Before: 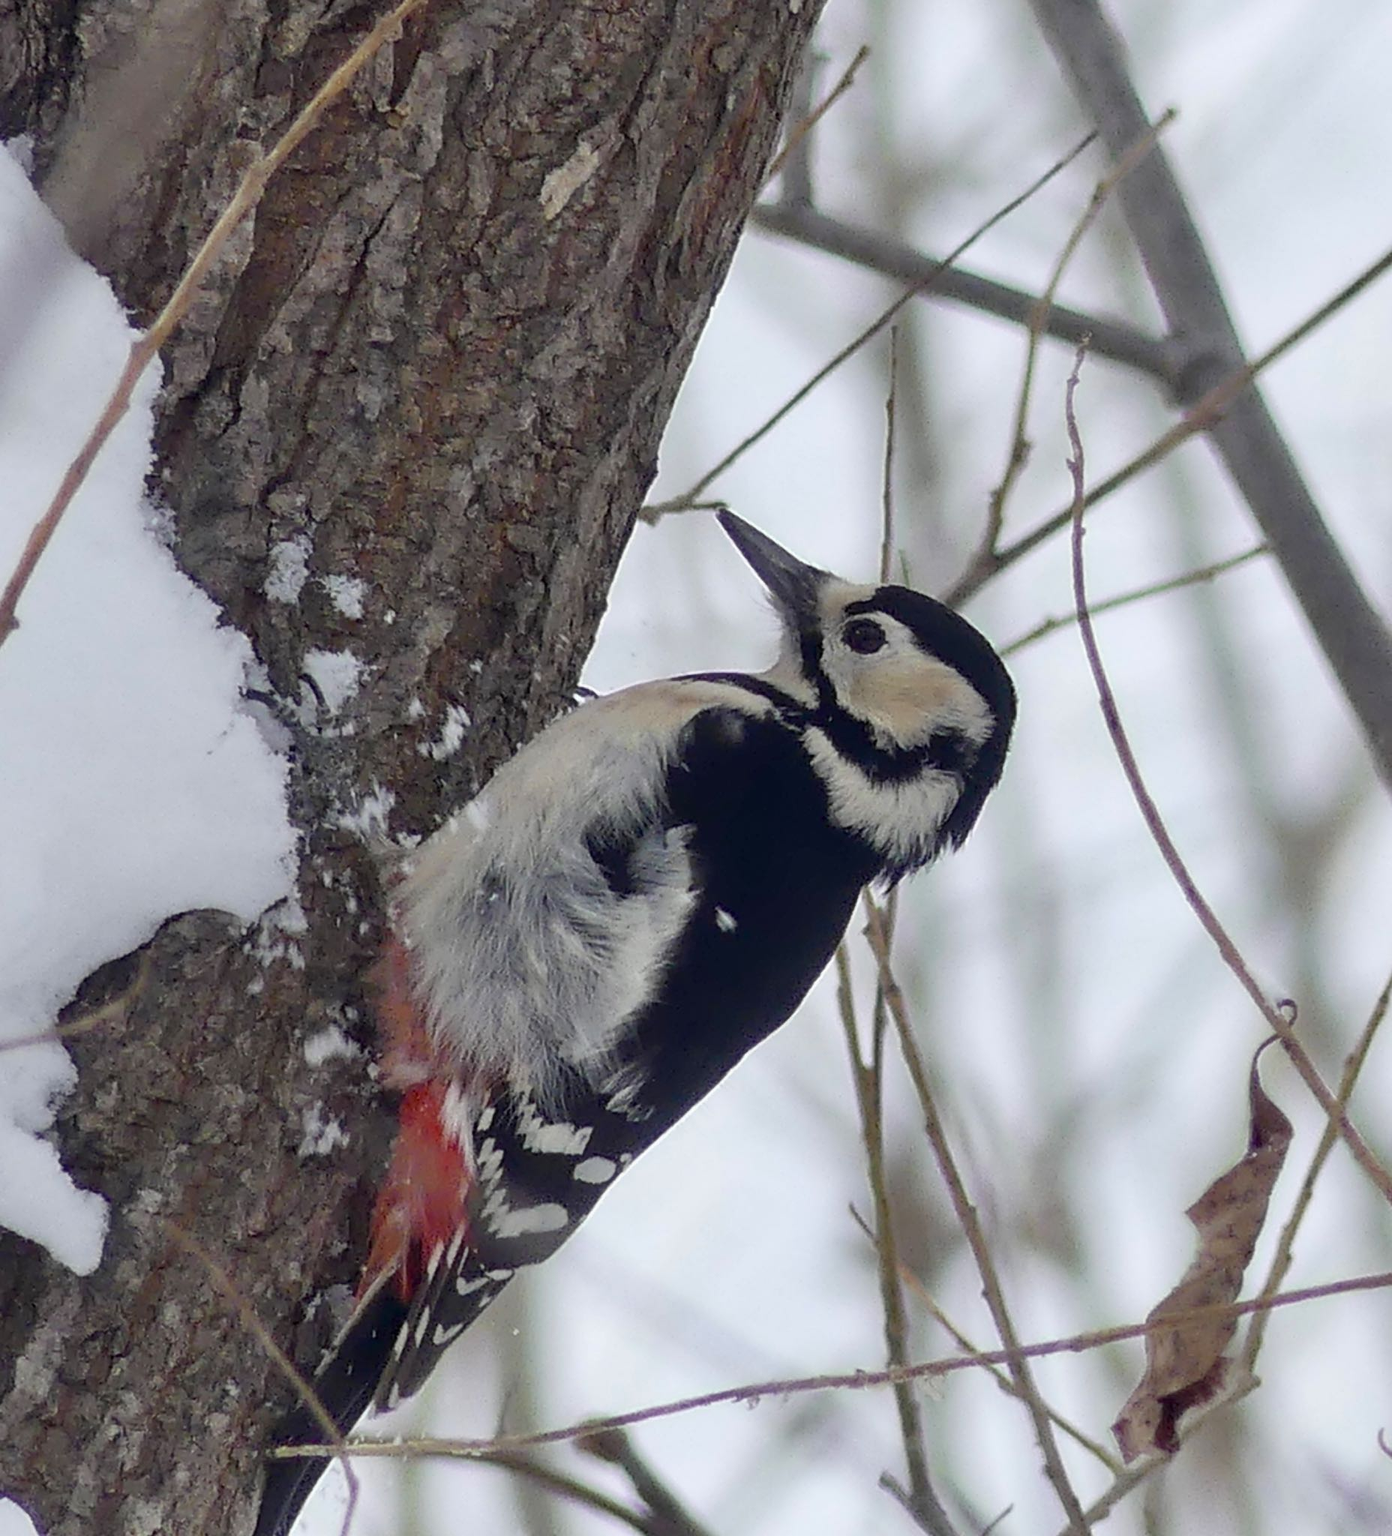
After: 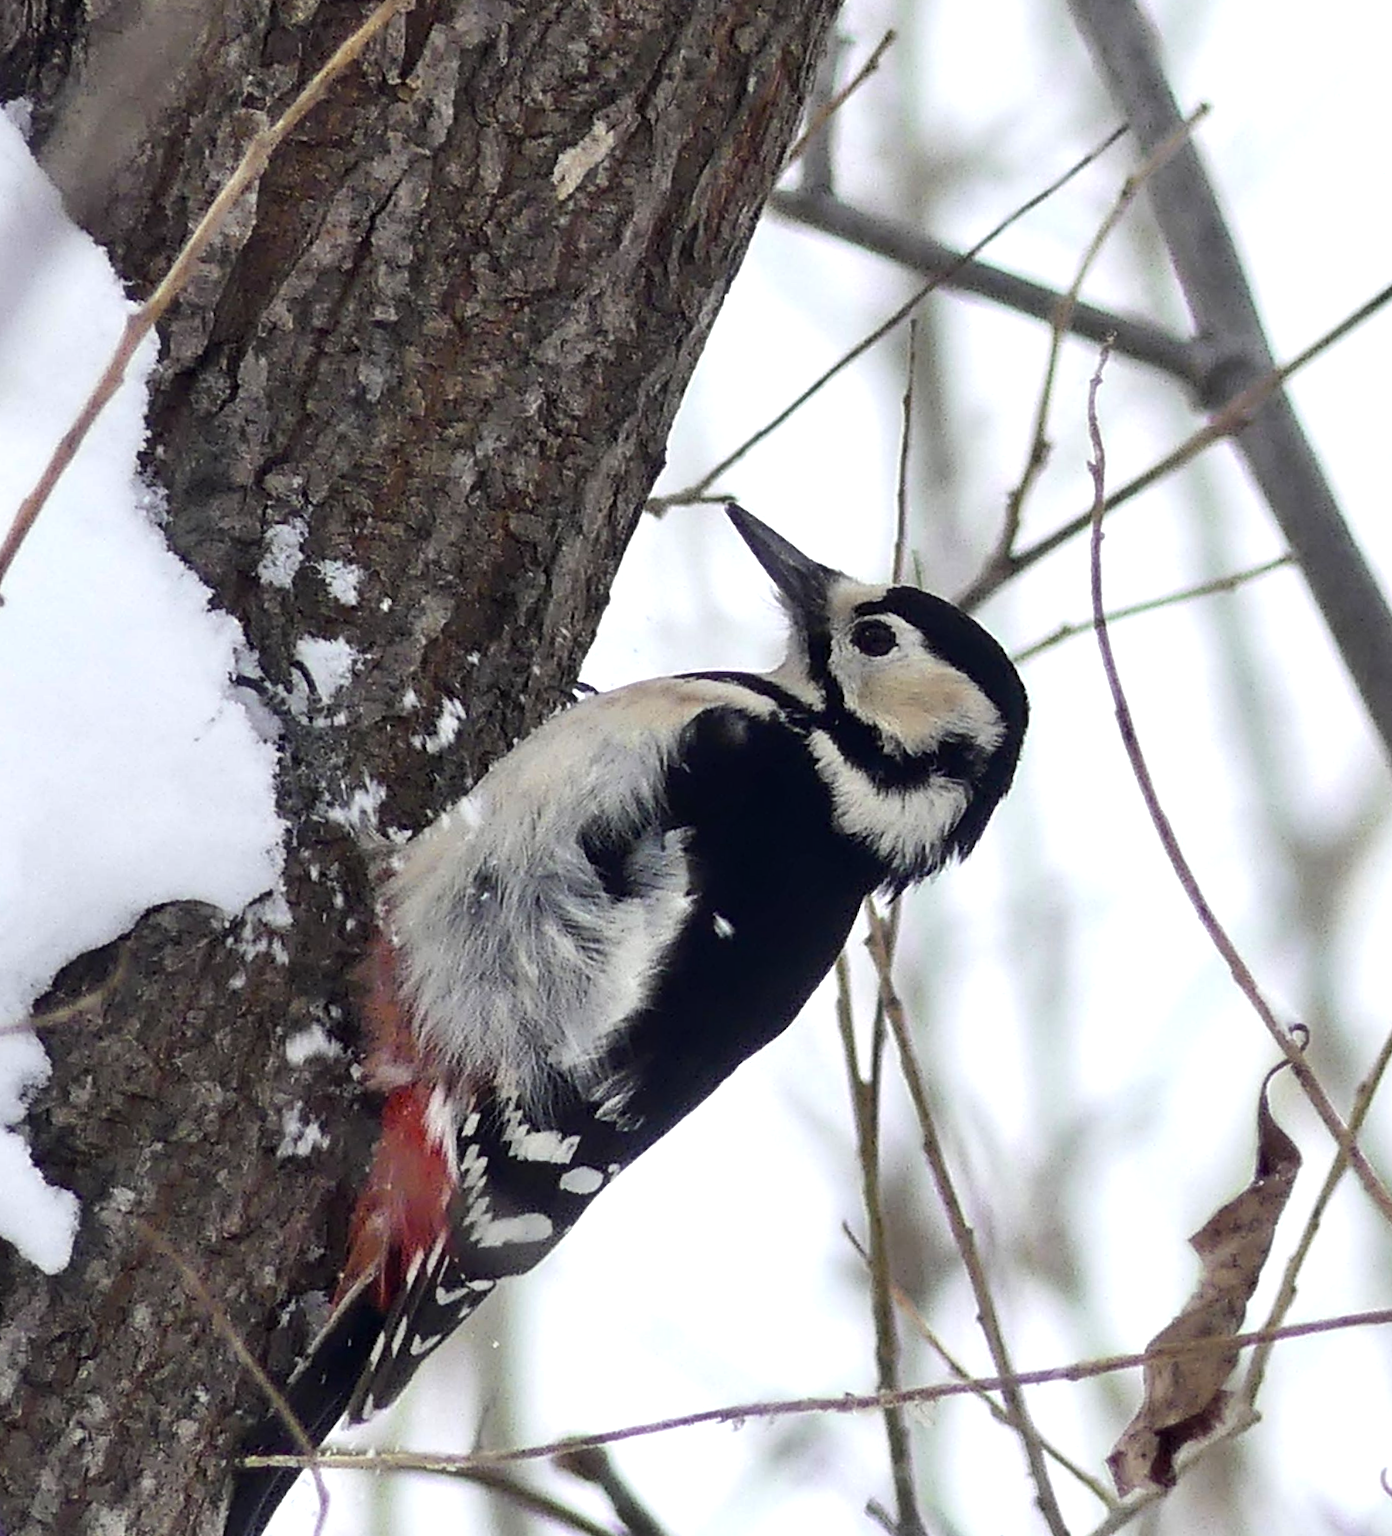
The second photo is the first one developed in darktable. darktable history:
crop and rotate: angle -1.56°
tone equalizer: -8 EV -0.757 EV, -7 EV -0.677 EV, -6 EV -0.577 EV, -5 EV -0.411 EV, -3 EV 0.37 EV, -2 EV 0.6 EV, -1 EV 0.674 EV, +0 EV 0.729 EV, edges refinement/feathering 500, mask exposure compensation -1.57 EV, preserve details no
